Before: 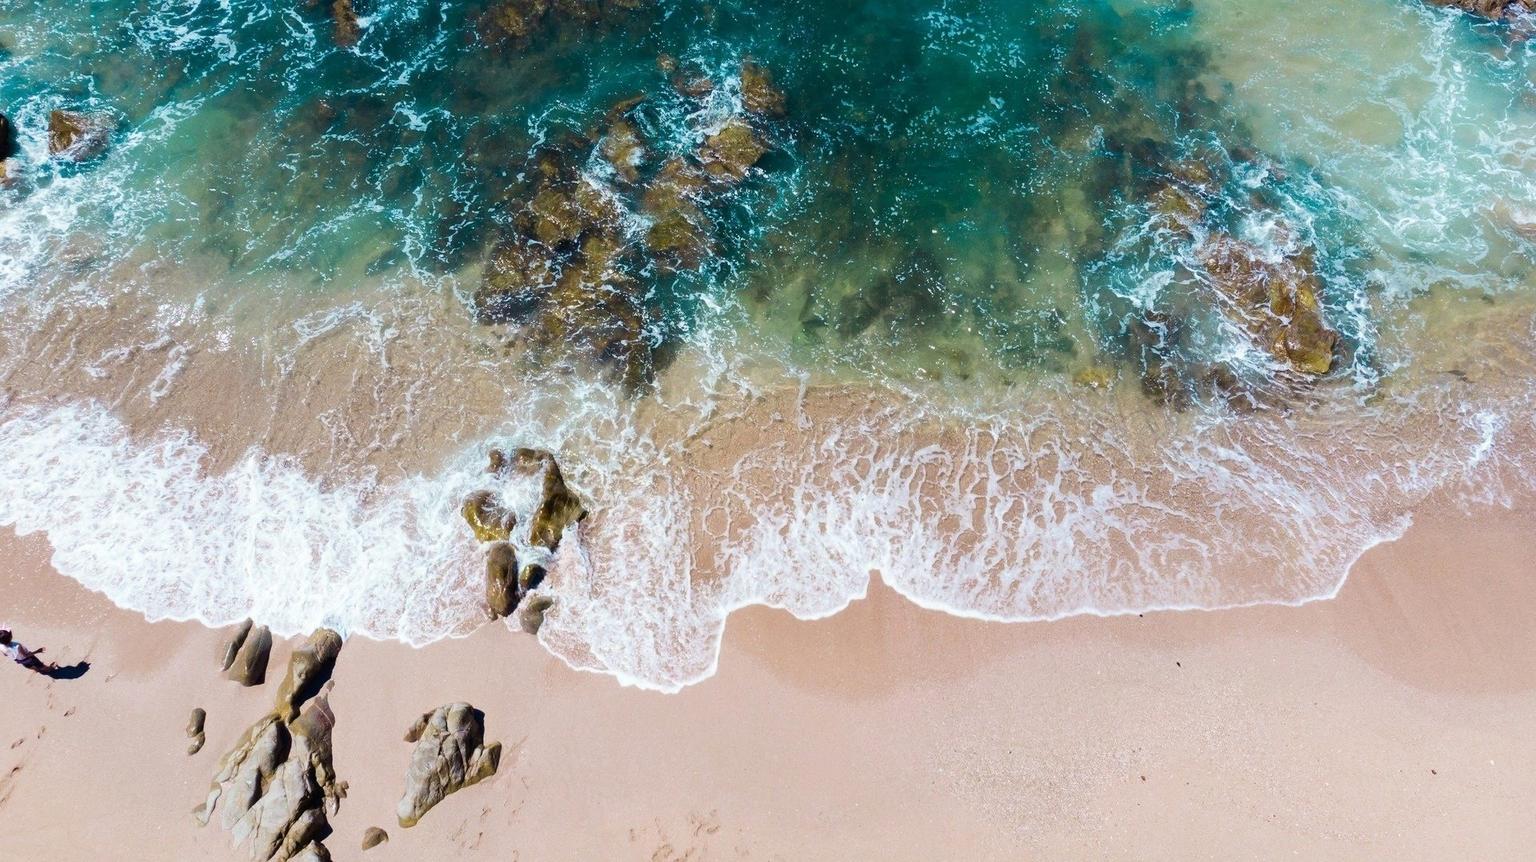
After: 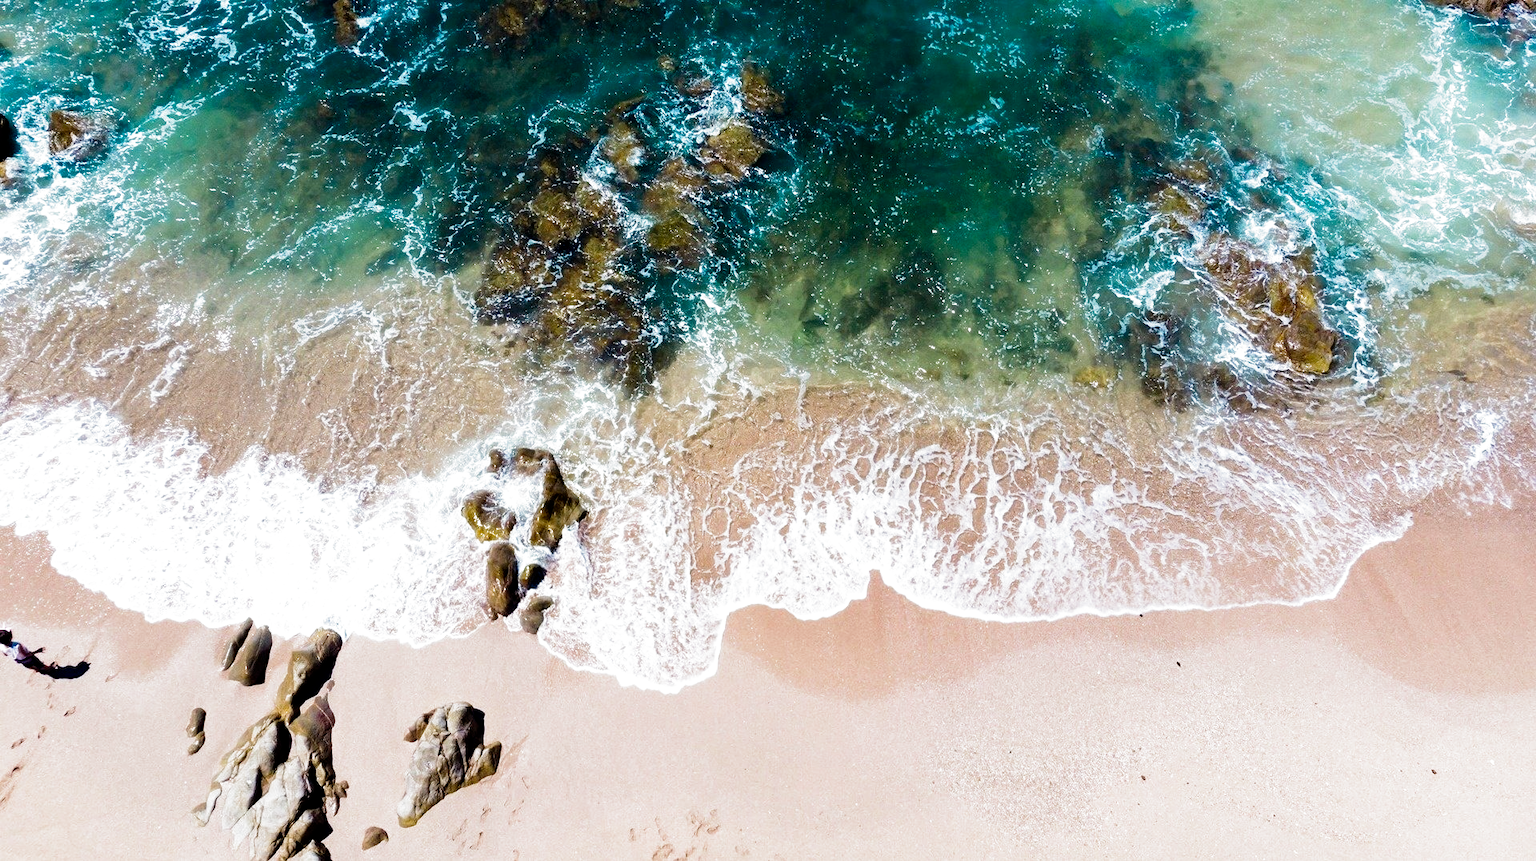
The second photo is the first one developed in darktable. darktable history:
exposure: compensate highlight preservation false
filmic rgb: black relative exposure -8.27 EV, white relative exposure 2.2 EV, threshold 5.94 EV, target white luminance 99.948%, hardness 7.07, latitude 74.83%, contrast 1.325, highlights saturation mix -1.82%, shadows ↔ highlights balance 30.38%, preserve chrominance no, color science v4 (2020), contrast in shadows soft, enable highlight reconstruction true
